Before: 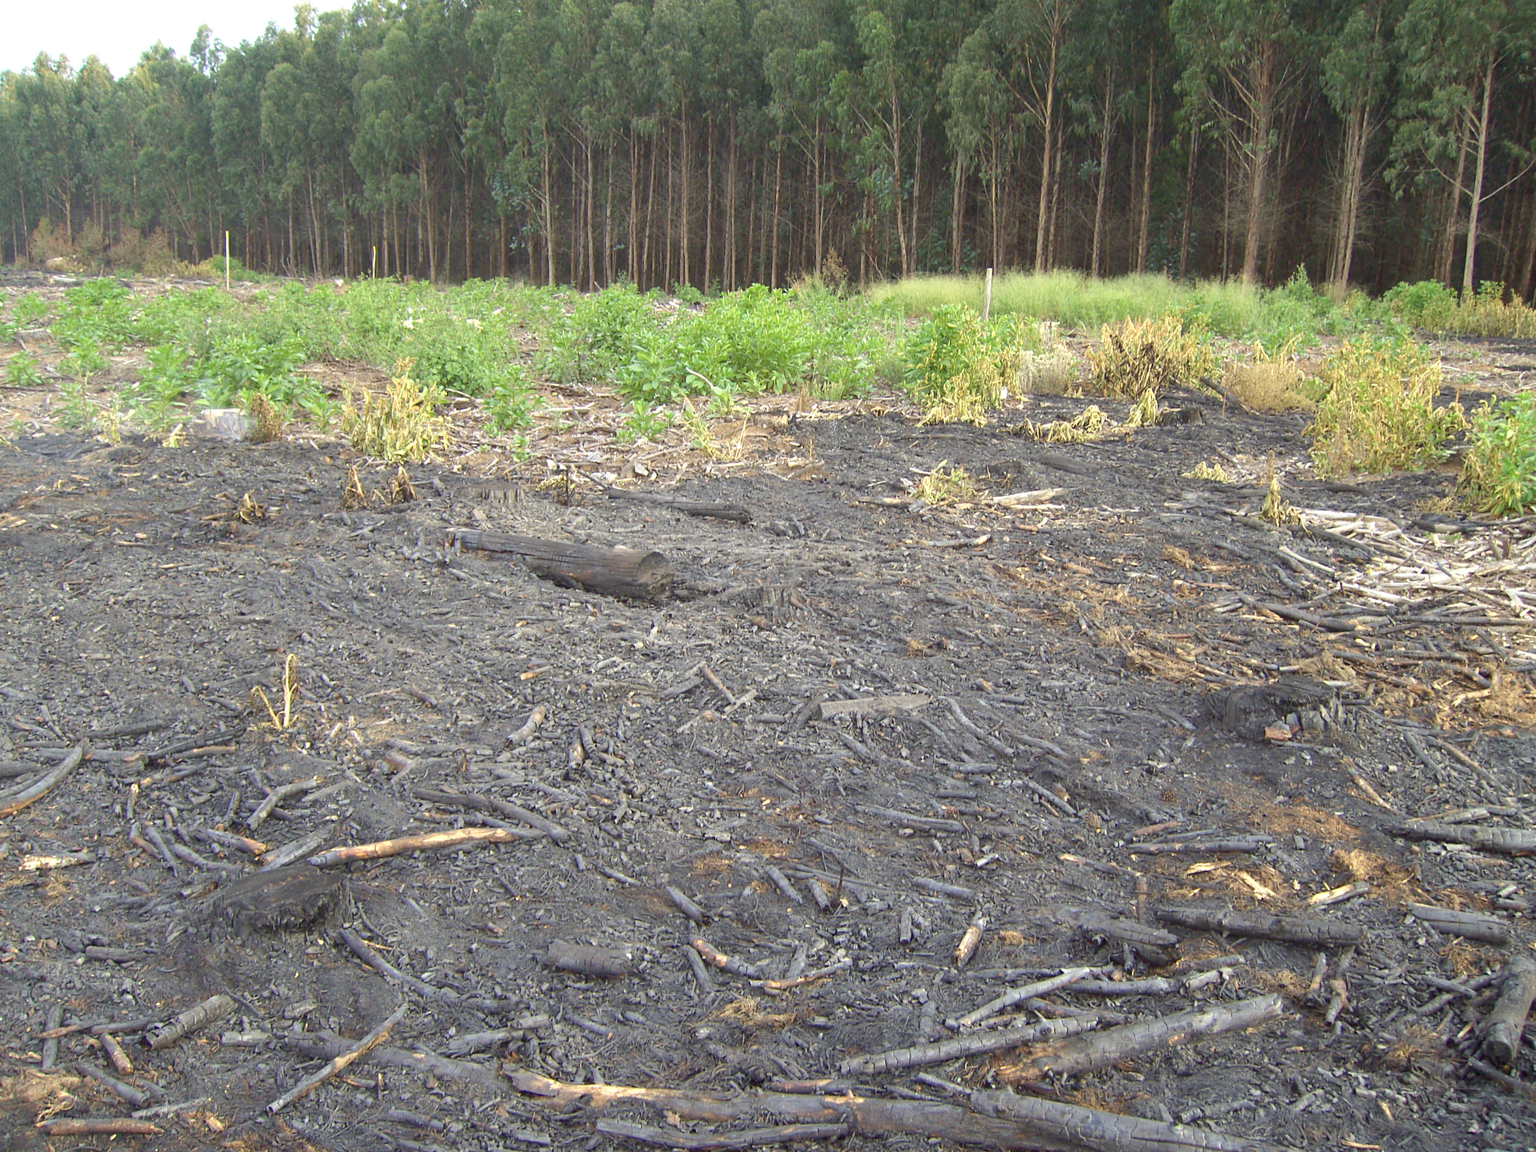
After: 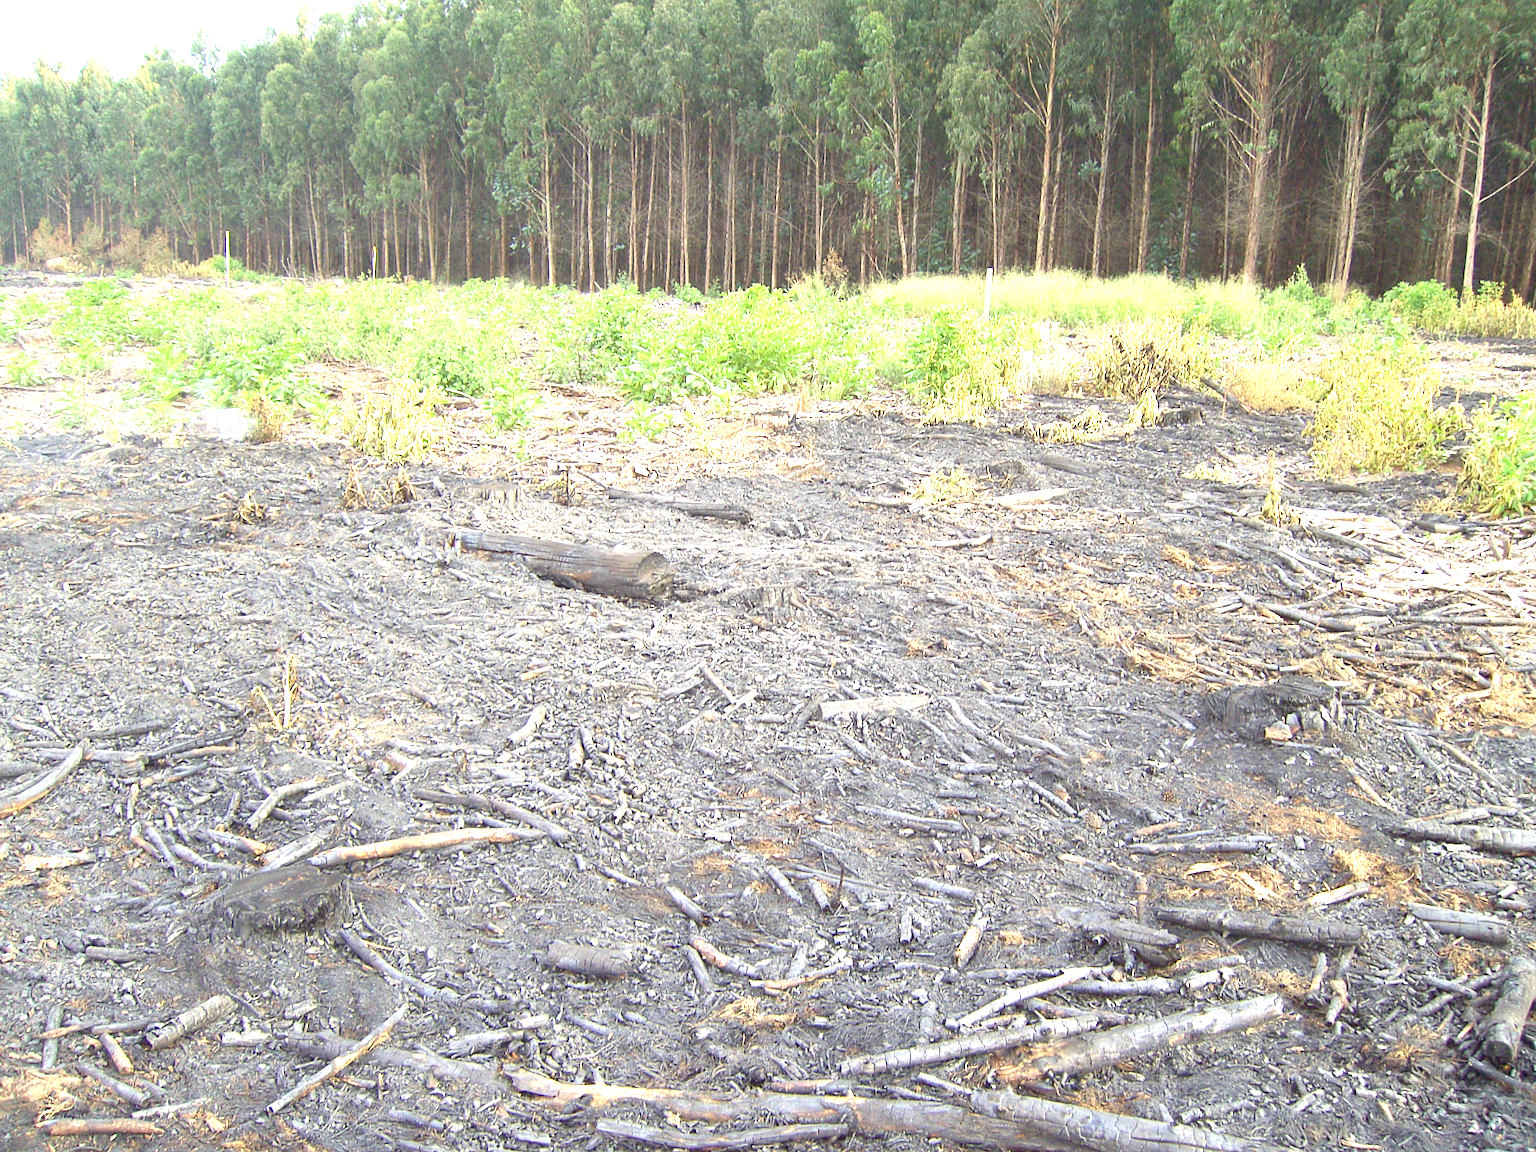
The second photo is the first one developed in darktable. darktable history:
sharpen: radius 1.272, amount 0.305, threshold 0
exposure: black level correction 0, exposure 1.3 EV, compensate exposure bias true, compensate highlight preservation false
